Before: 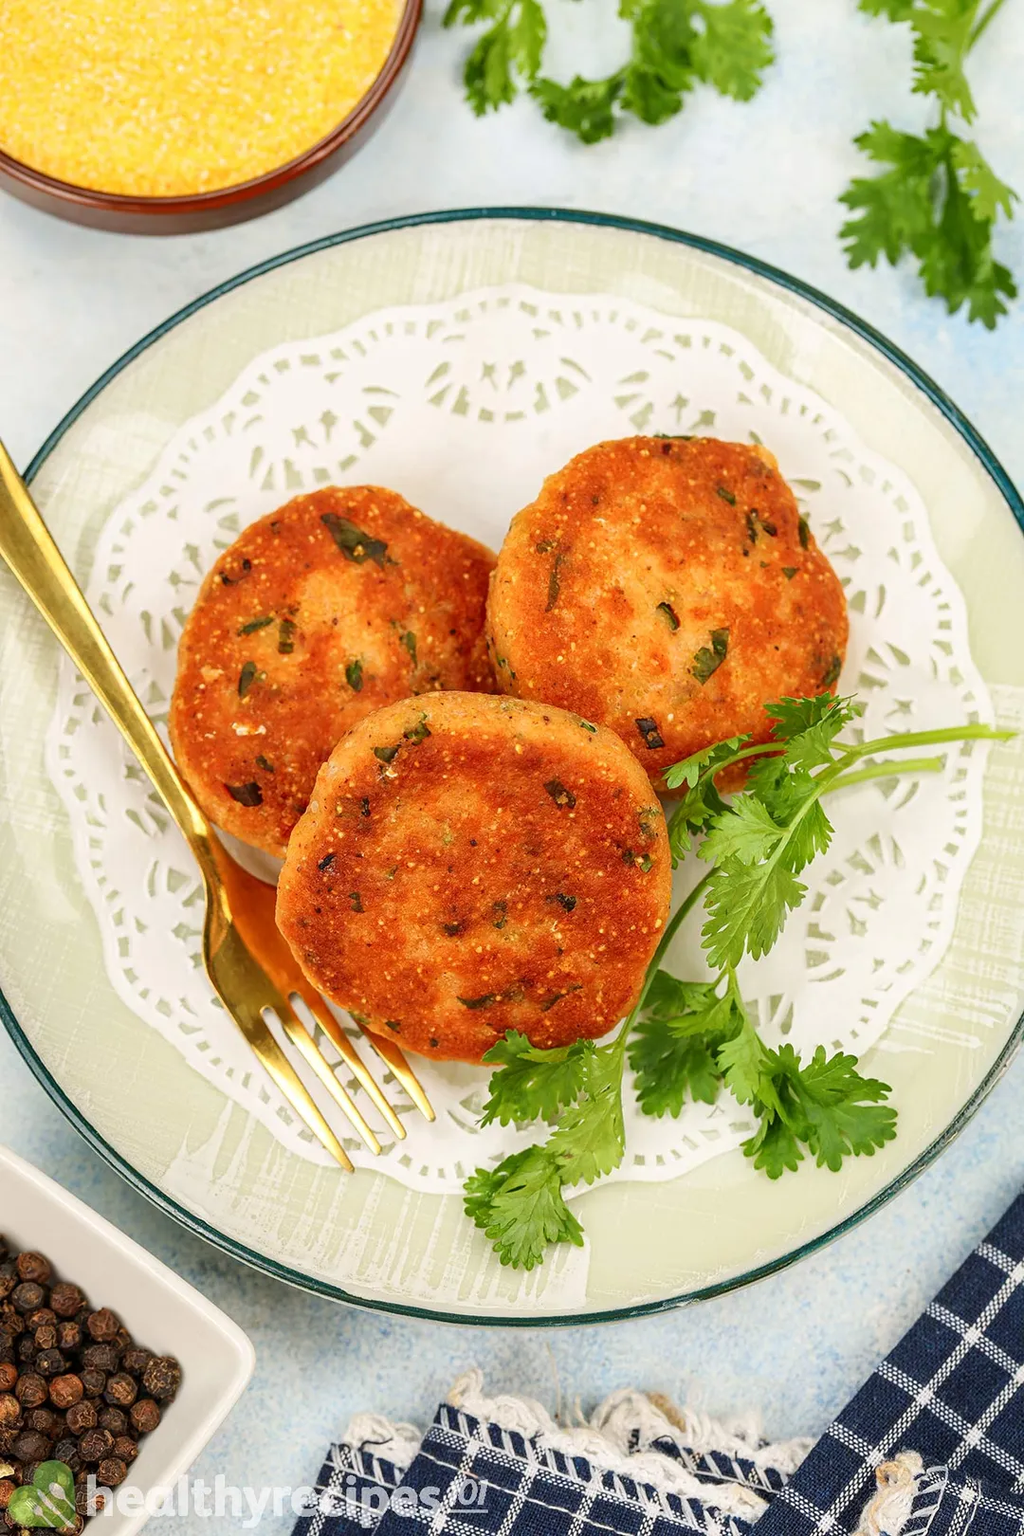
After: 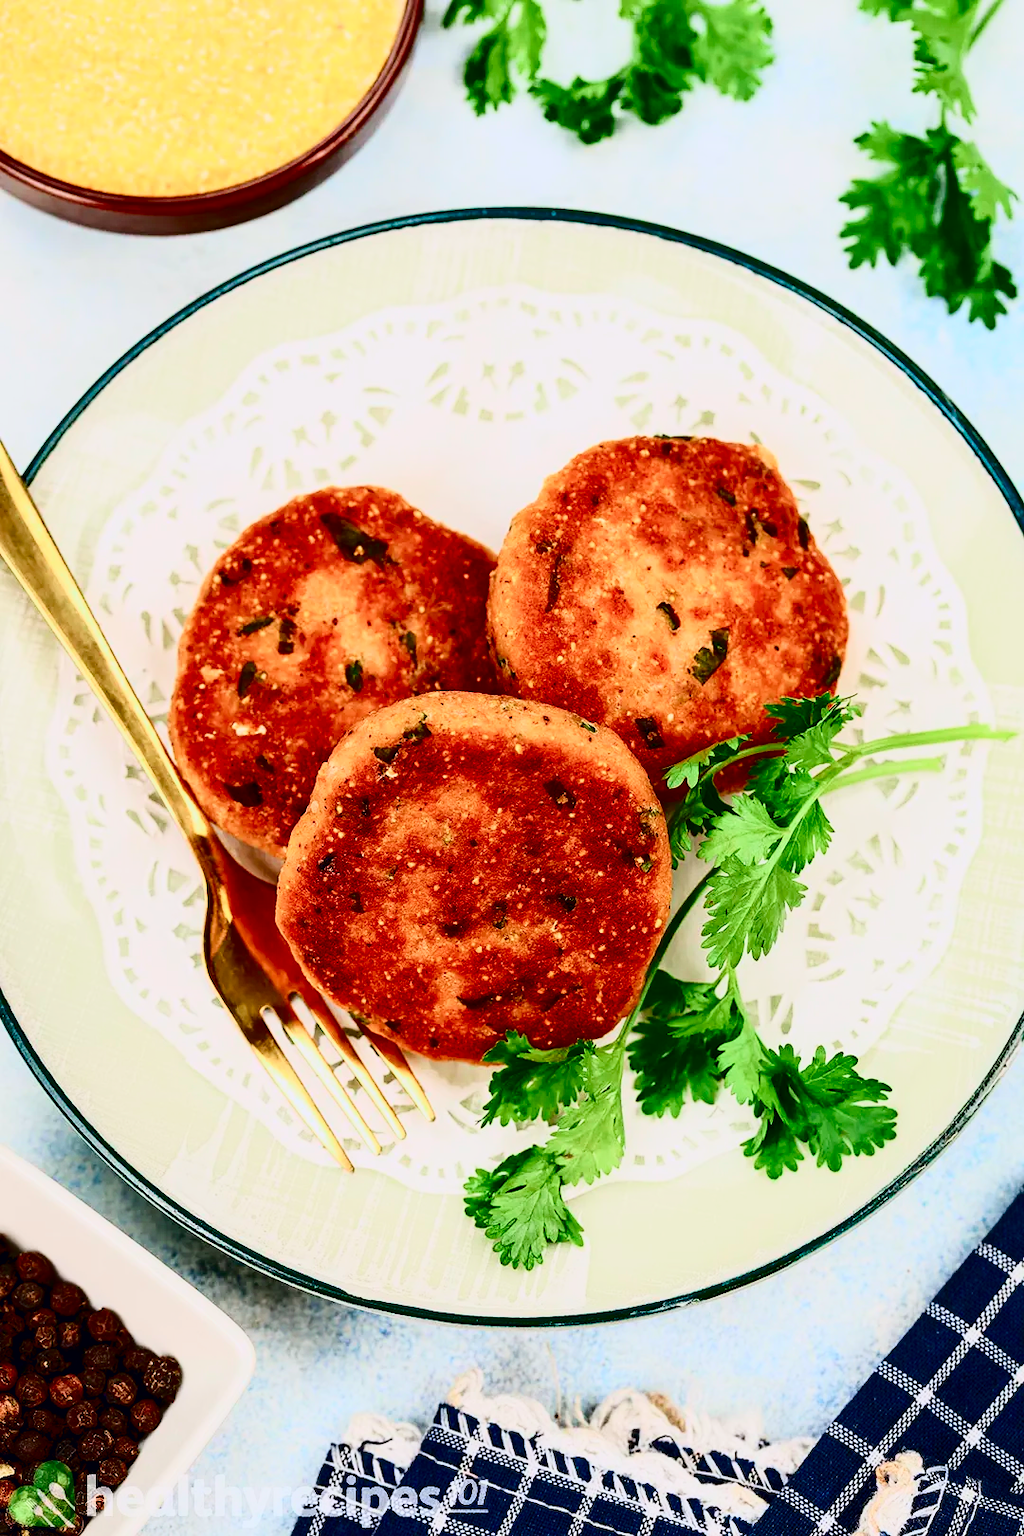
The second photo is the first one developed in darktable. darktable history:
color correction: highlights b* -0.054
contrast brightness saturation: contrast 0.193, brightness -0.1, saturation 0.21
color balance rgb: perceptual saturation grading › global saturation 0.246%, perceptual saturation grading › highlights -19.787%, perceptual saturation grading › shadows 19.146%
filmic rgb: black relative exposure -8.51 EV, white relative exposure 5.52 EV, hardness 3.38, contrast 1.021, color science v6 (2022)
tone curve: curves: ch0 [(0, 0) (0.236, 0.124) (0.373, 0.304) (0.542, 0.593) (0.737, 0.873) (1, 1)]; ch1 [(0, 0) (0.399, 0.328) (0.488, 0.484) (0.598, 0.624) (1, 1)]; ch2 [(0, 0) (0.448, 0.405) (0.523, 0.511) (0.592, 0.59) (1, 1)], color space Lab, independent channels, preserve colors none
